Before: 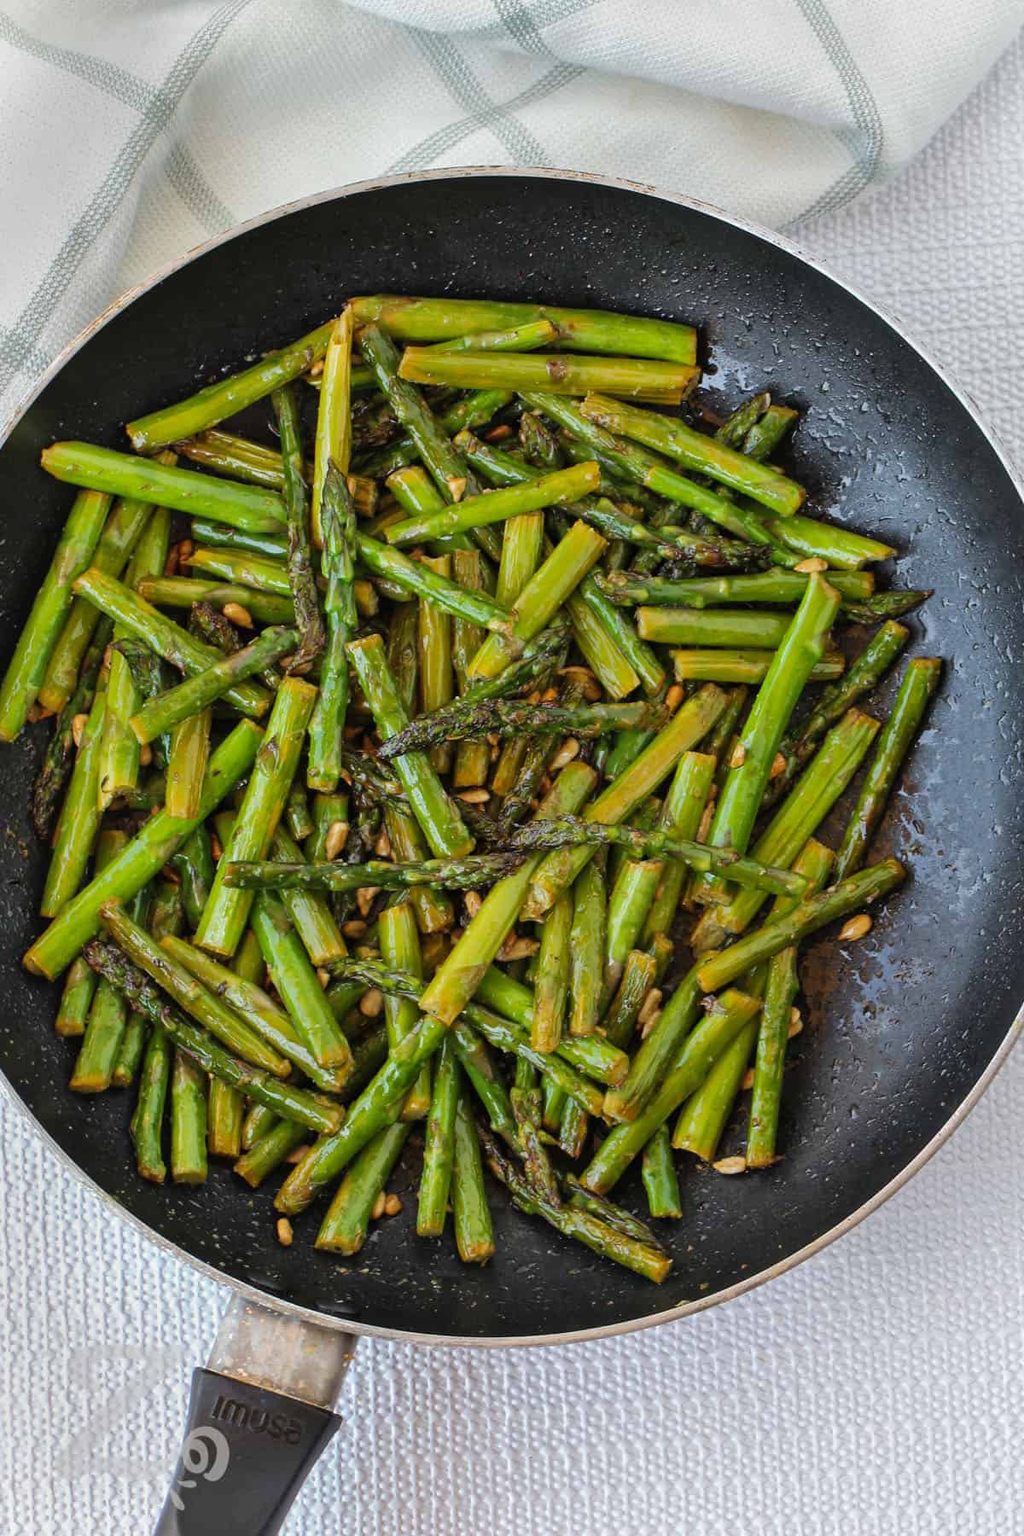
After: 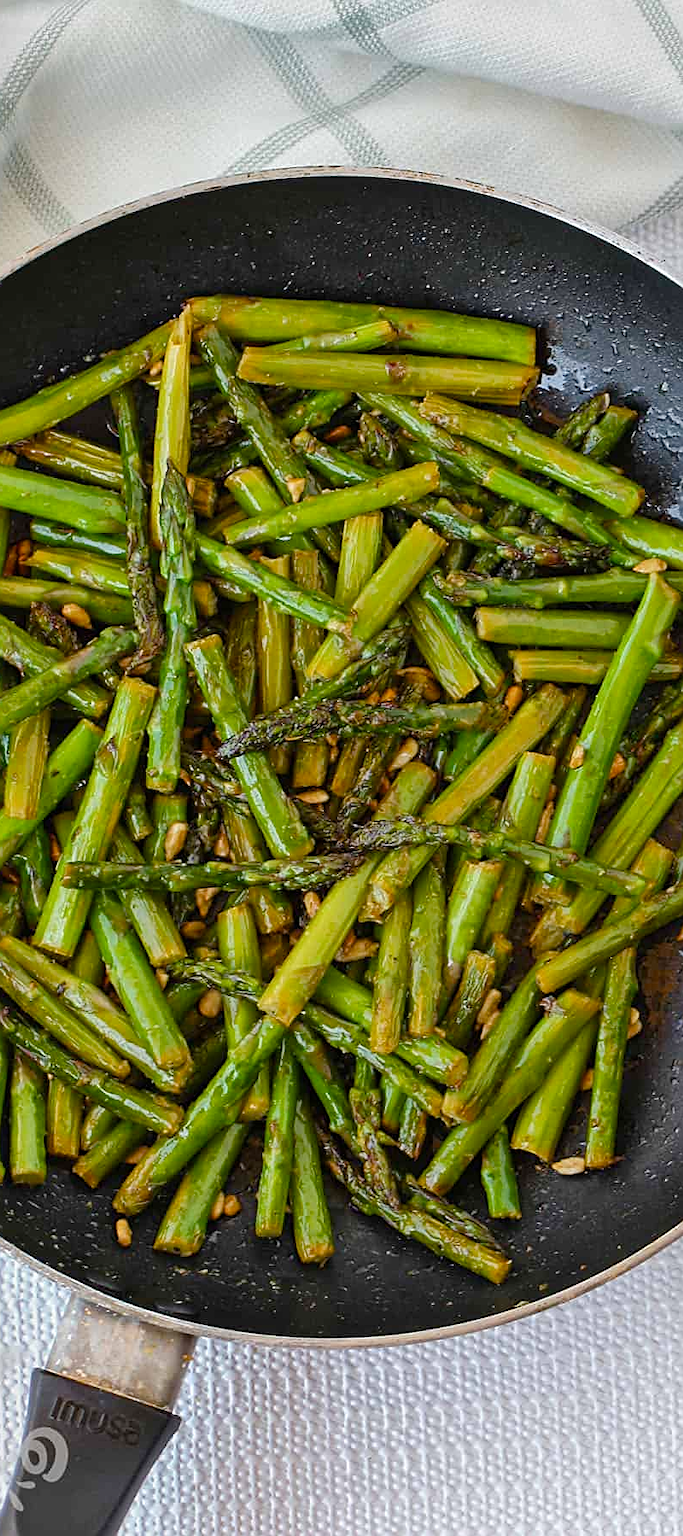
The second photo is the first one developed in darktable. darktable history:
sharpen: on, module defaults
color balance rgb: perceptual saturation grading › global saturation 20%, perceptual saturation grading › highlights -25%, perceptual saturation grading › shadows 25%
crop and rotate: left 15.754%, right 17.579%
